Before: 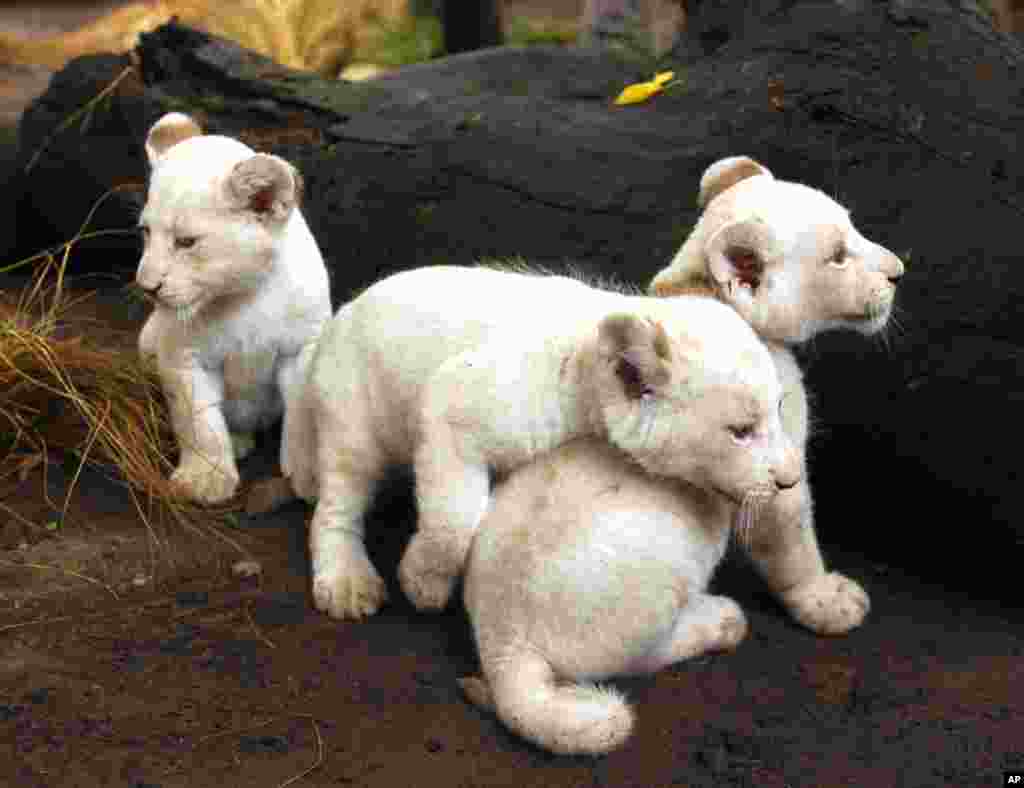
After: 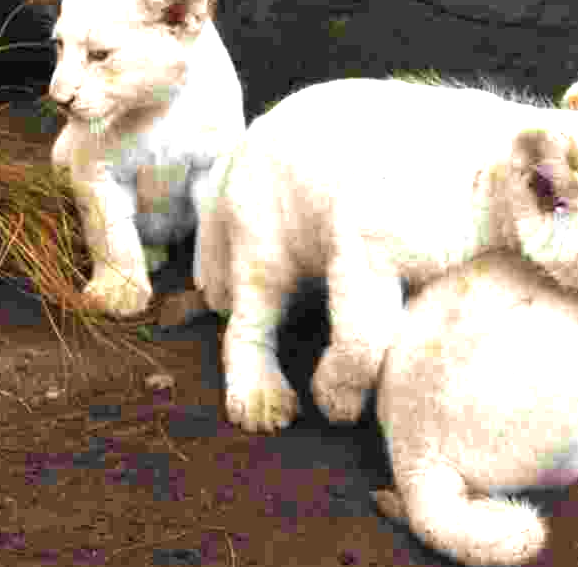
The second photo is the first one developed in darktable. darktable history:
exposure: black level correction 0, exposure 1 EV, compensate highlight preservation false
crop: left 8.568%, top 23.76%, right 34.917%, bottom 4.165%
velvia: on, module defaults
